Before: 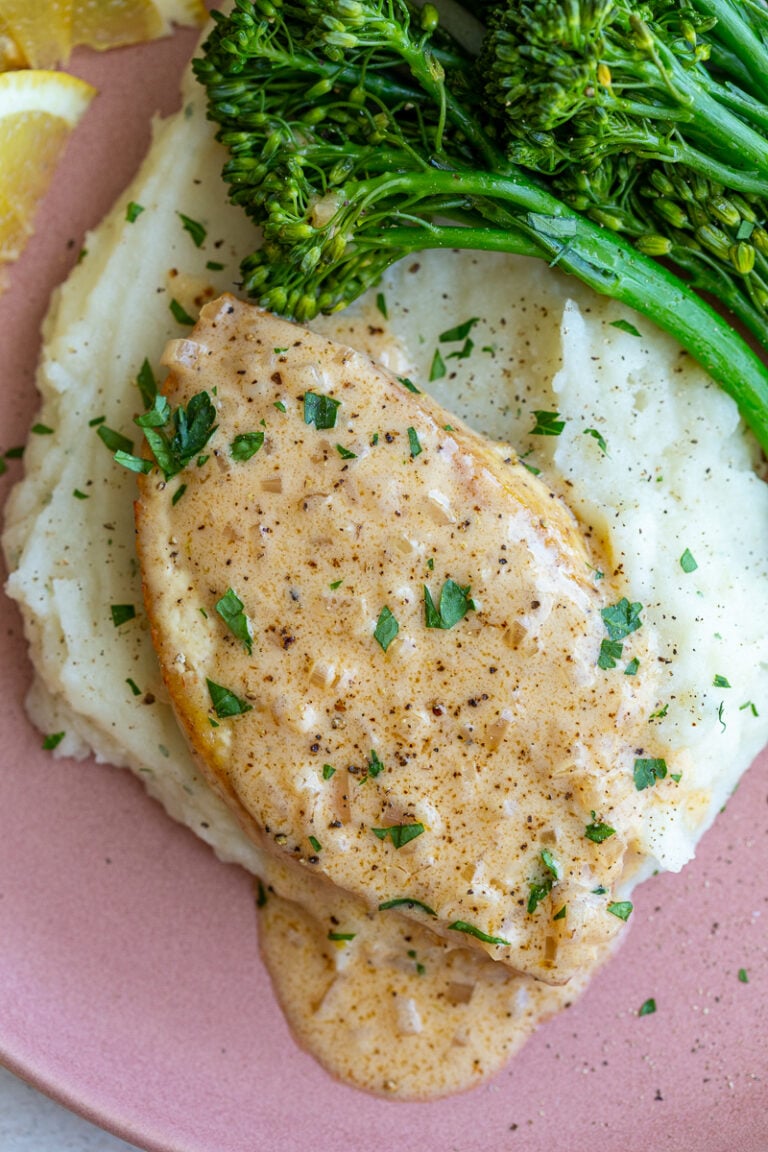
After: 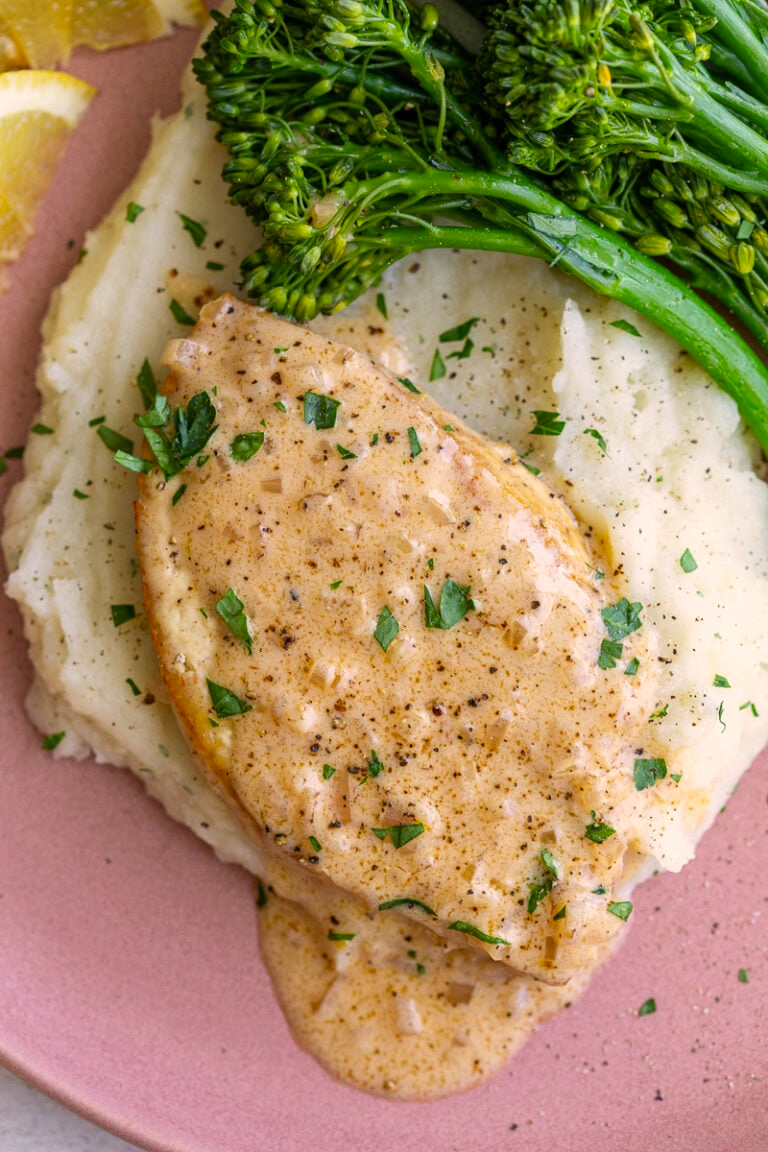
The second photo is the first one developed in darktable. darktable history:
color correction: highlights a* 11.33, highlights b* 11.75
